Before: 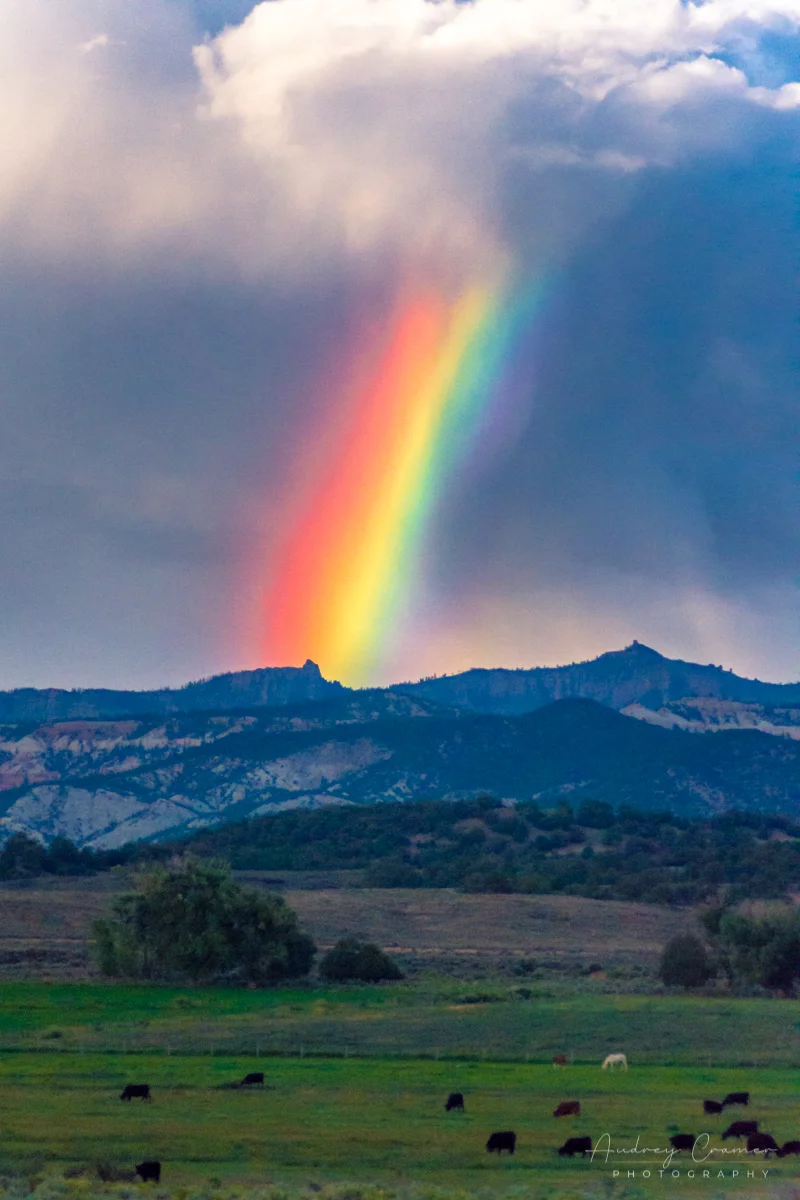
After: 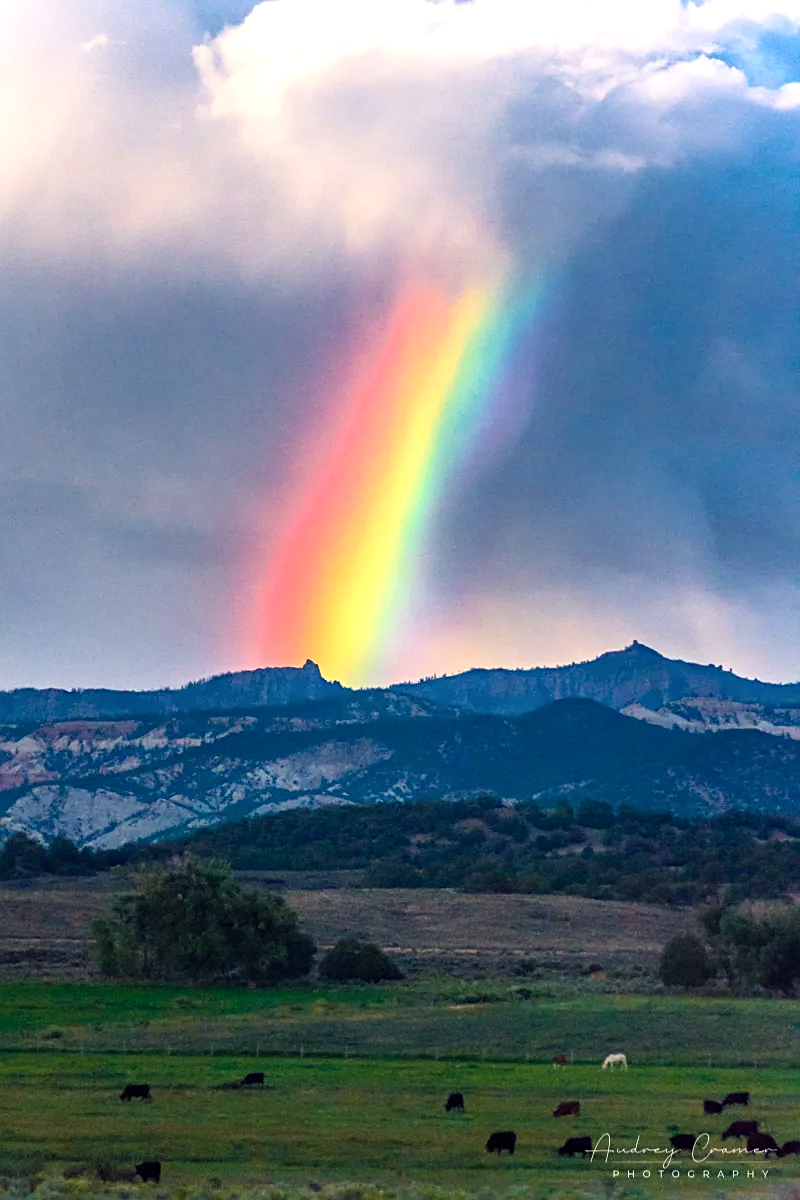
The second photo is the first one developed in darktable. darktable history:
sharpen: on, module defaults
tone equalizer: -8 EV -0.417 EV, -7 EV -0.389 EV, -6 EV -0.333 EV, -5 EV -0.222 EV, -3 EV 0.222 EV, -2 EV 0.333 EV, -1 EV 0.389 EV, +0 EV 0.417 EV, edges refinement/feathering 500, mask exposure compensation -1.57 EV, preserve details no
contrast brightness saturation: contrast 0.15, brightness 0.05
